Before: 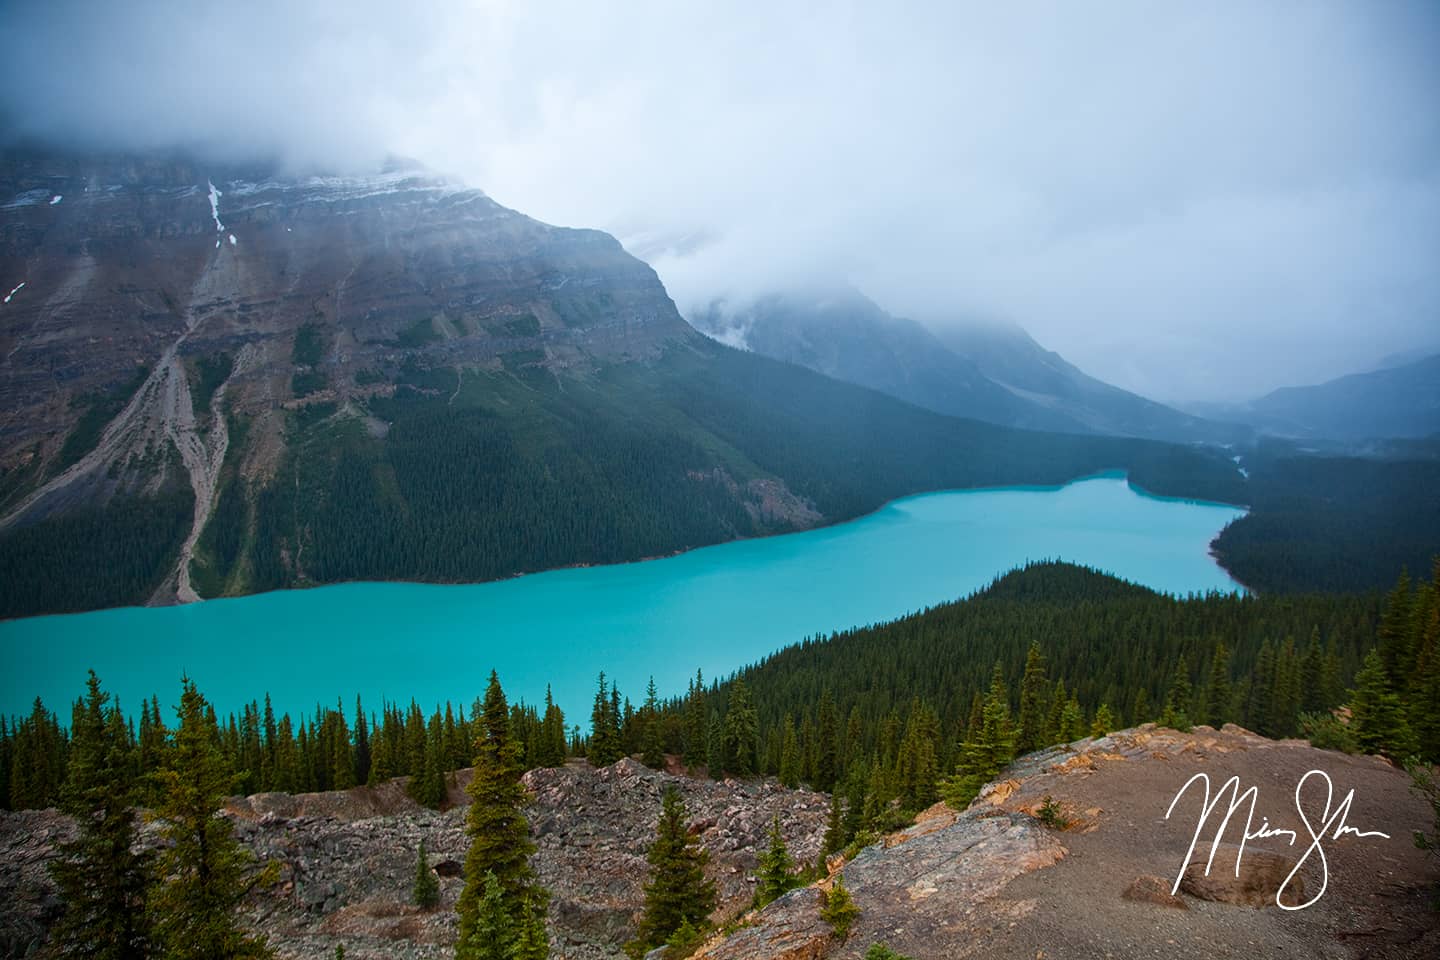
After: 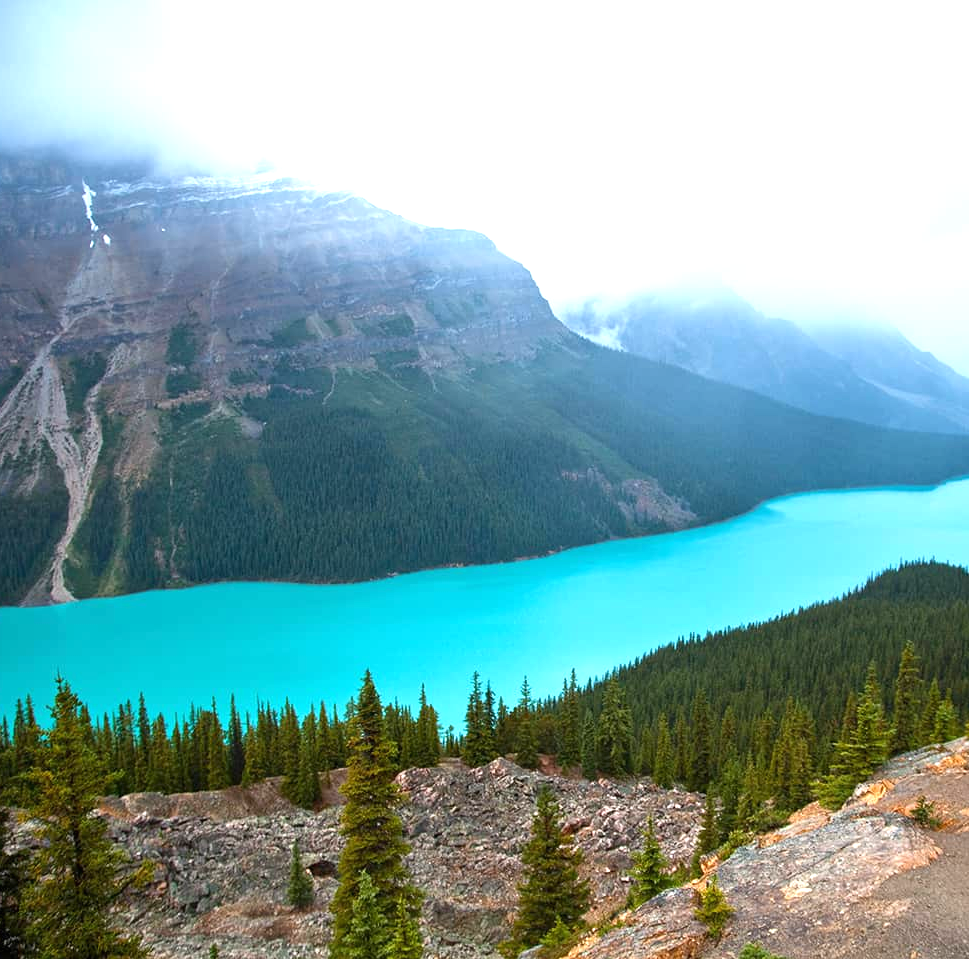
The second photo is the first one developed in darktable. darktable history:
crop and rotate: left 8.763%, right 23.945%
exposure: black level correction 0, exposure 1.106 EV, compensate highlight preservation false
